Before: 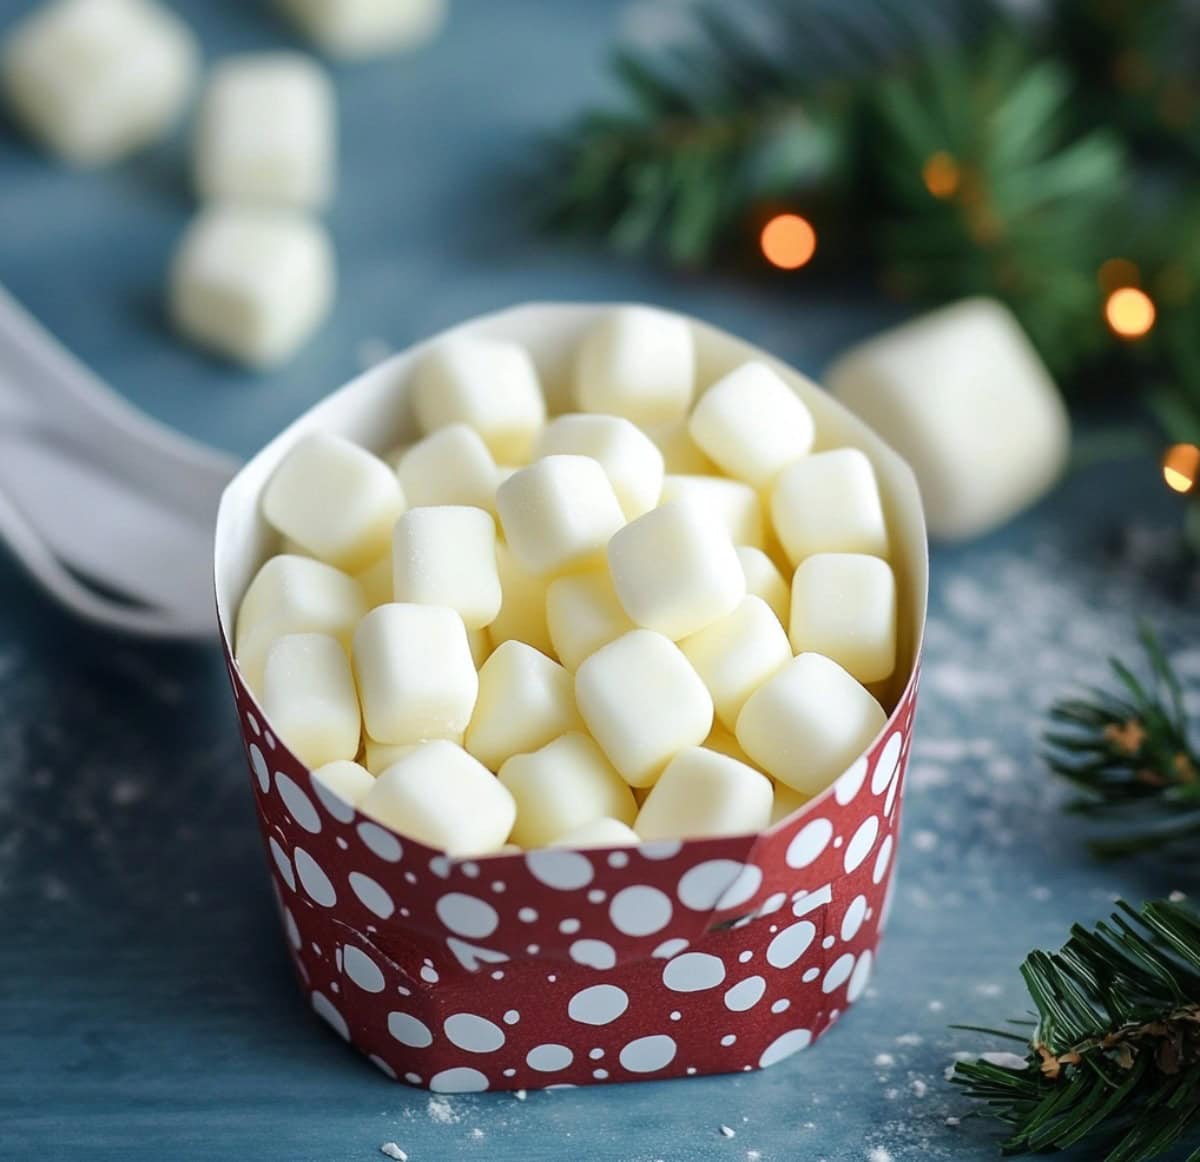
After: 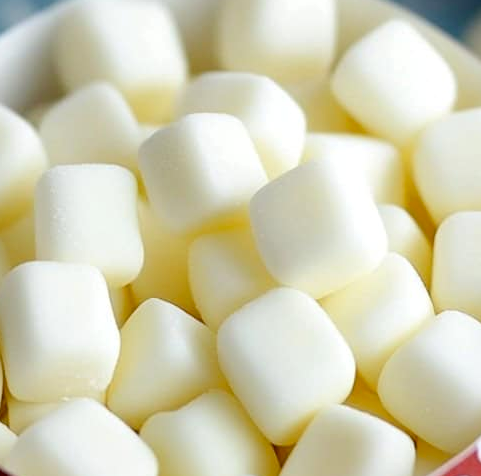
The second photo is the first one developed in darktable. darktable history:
tone equalizer: edges refinement/feathering 500, mask exposure compensation -1.57 EV, preserve details no
crop: left 29.906%, top 29.492%, right 29.966%, bottom 29.487%
exposure: black level correction 0.017, exposure -0.005 EV, compensate exposure bias true, compensate highlight preservation false
